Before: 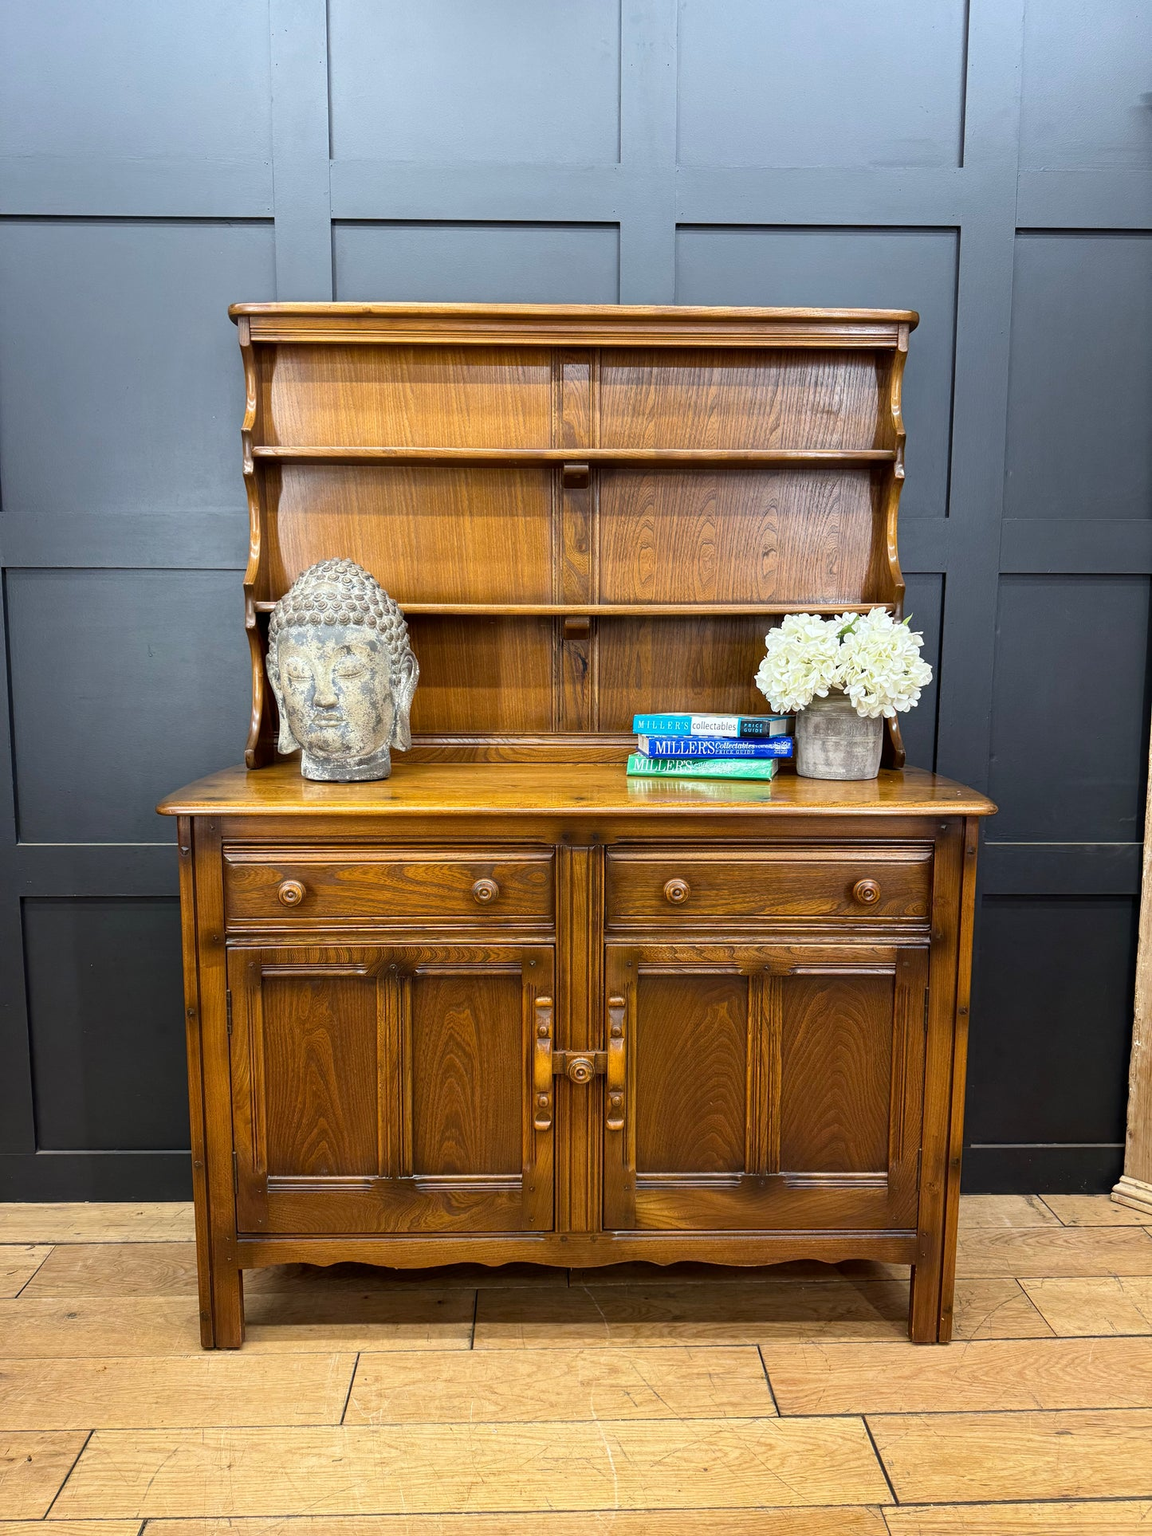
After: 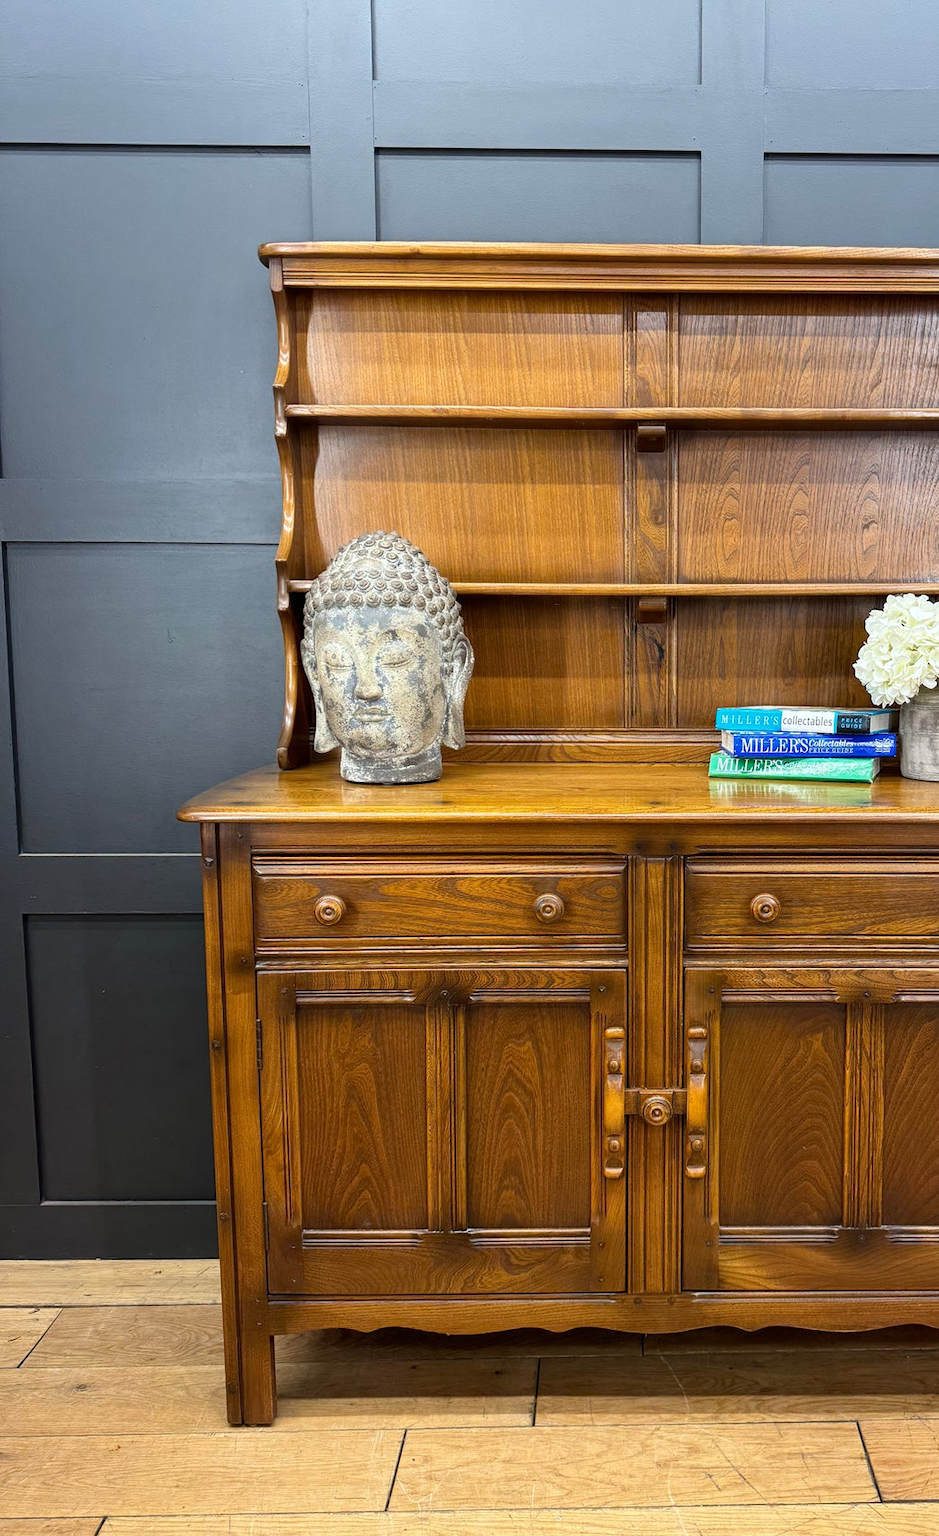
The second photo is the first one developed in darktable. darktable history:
tone equalizer: mask exposure compensation -0.506 EV
crop: top 5.779%, right 27.834%, bottom 5.743%
